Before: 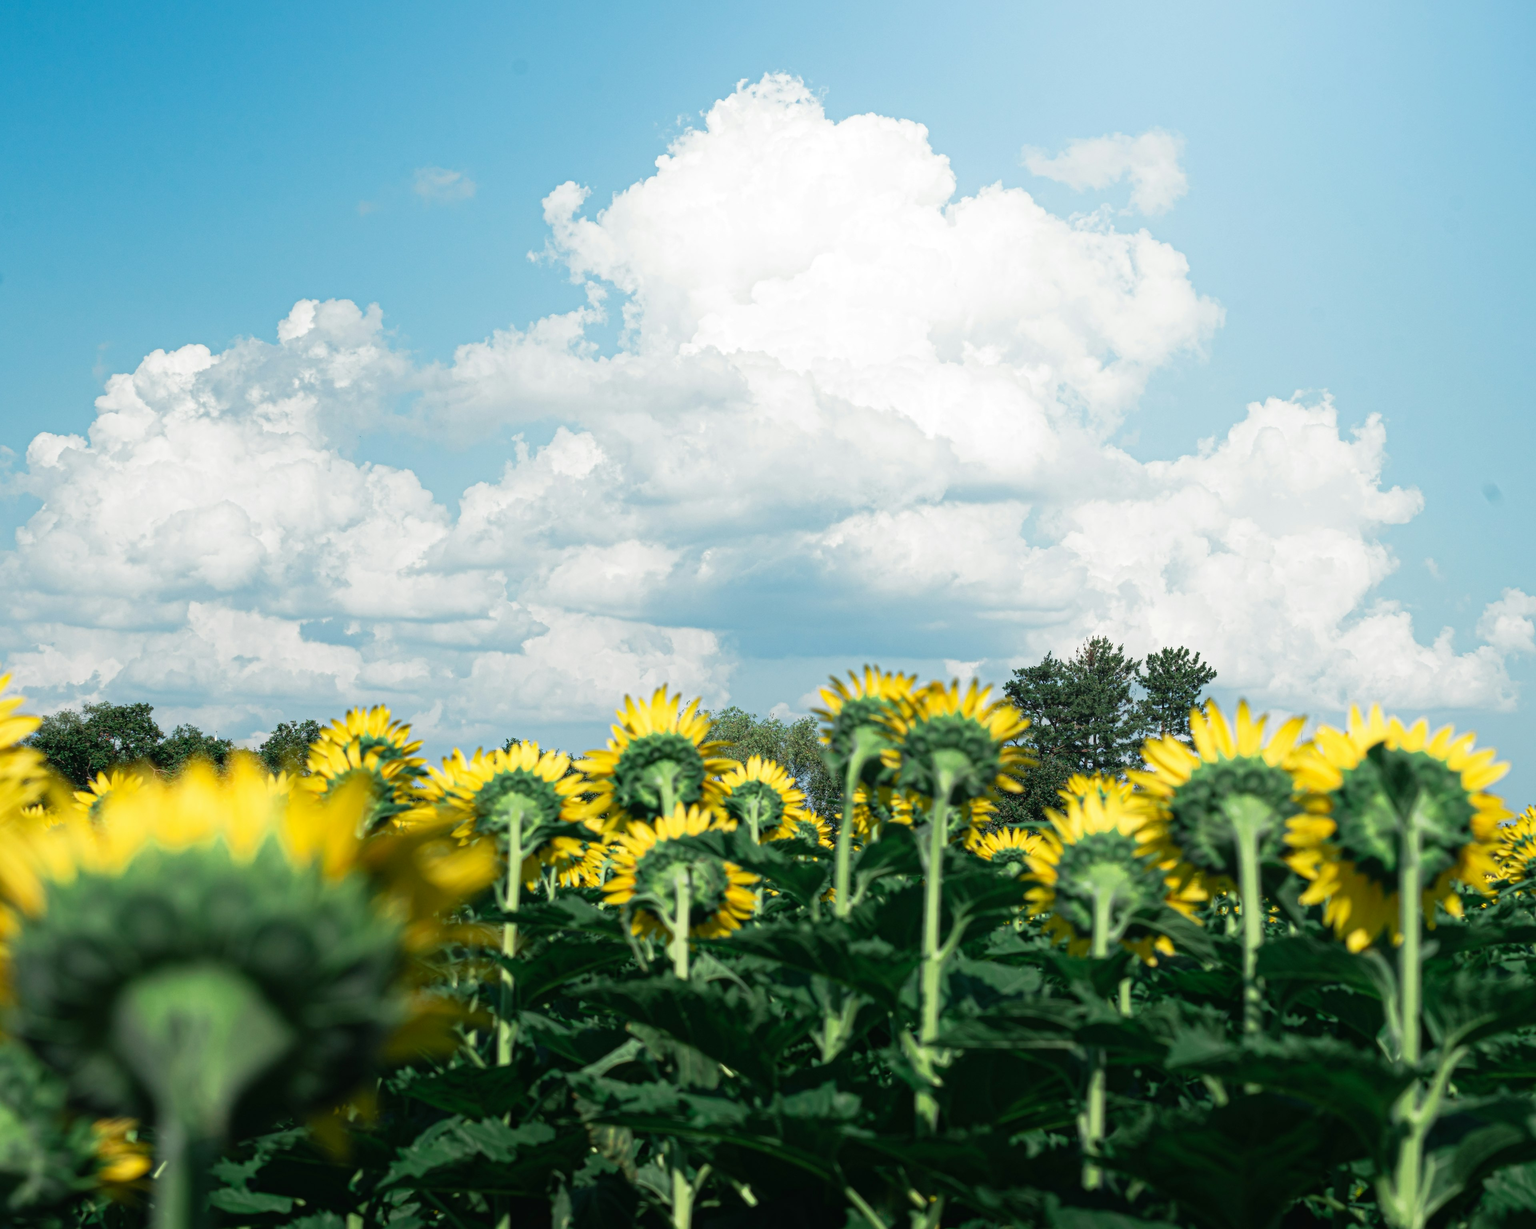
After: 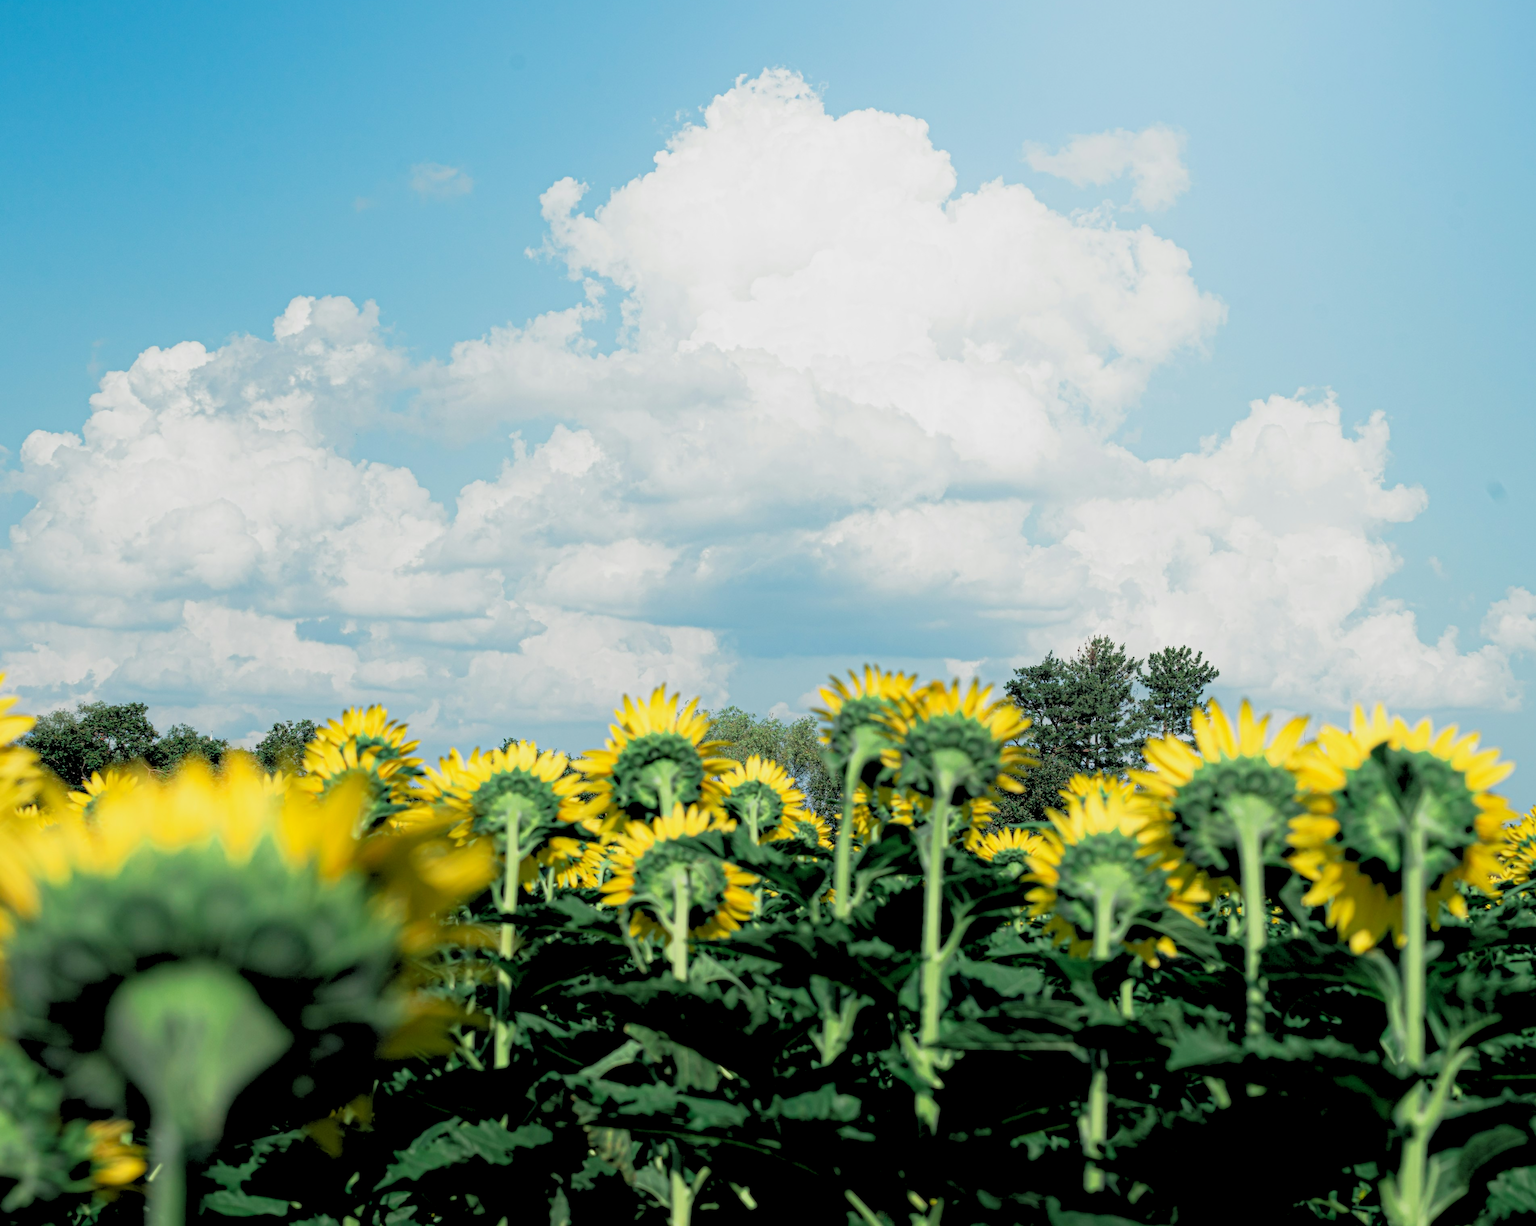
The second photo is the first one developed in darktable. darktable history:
rgb levels: preserve colors sum RGB, levels [[0.038, 0.433, 0.934], [0, 0.5, 1], [0, 0.5, 1]]
crop: left 0.434%, top 0.485%, right 0.244%, bottom 0.386%
